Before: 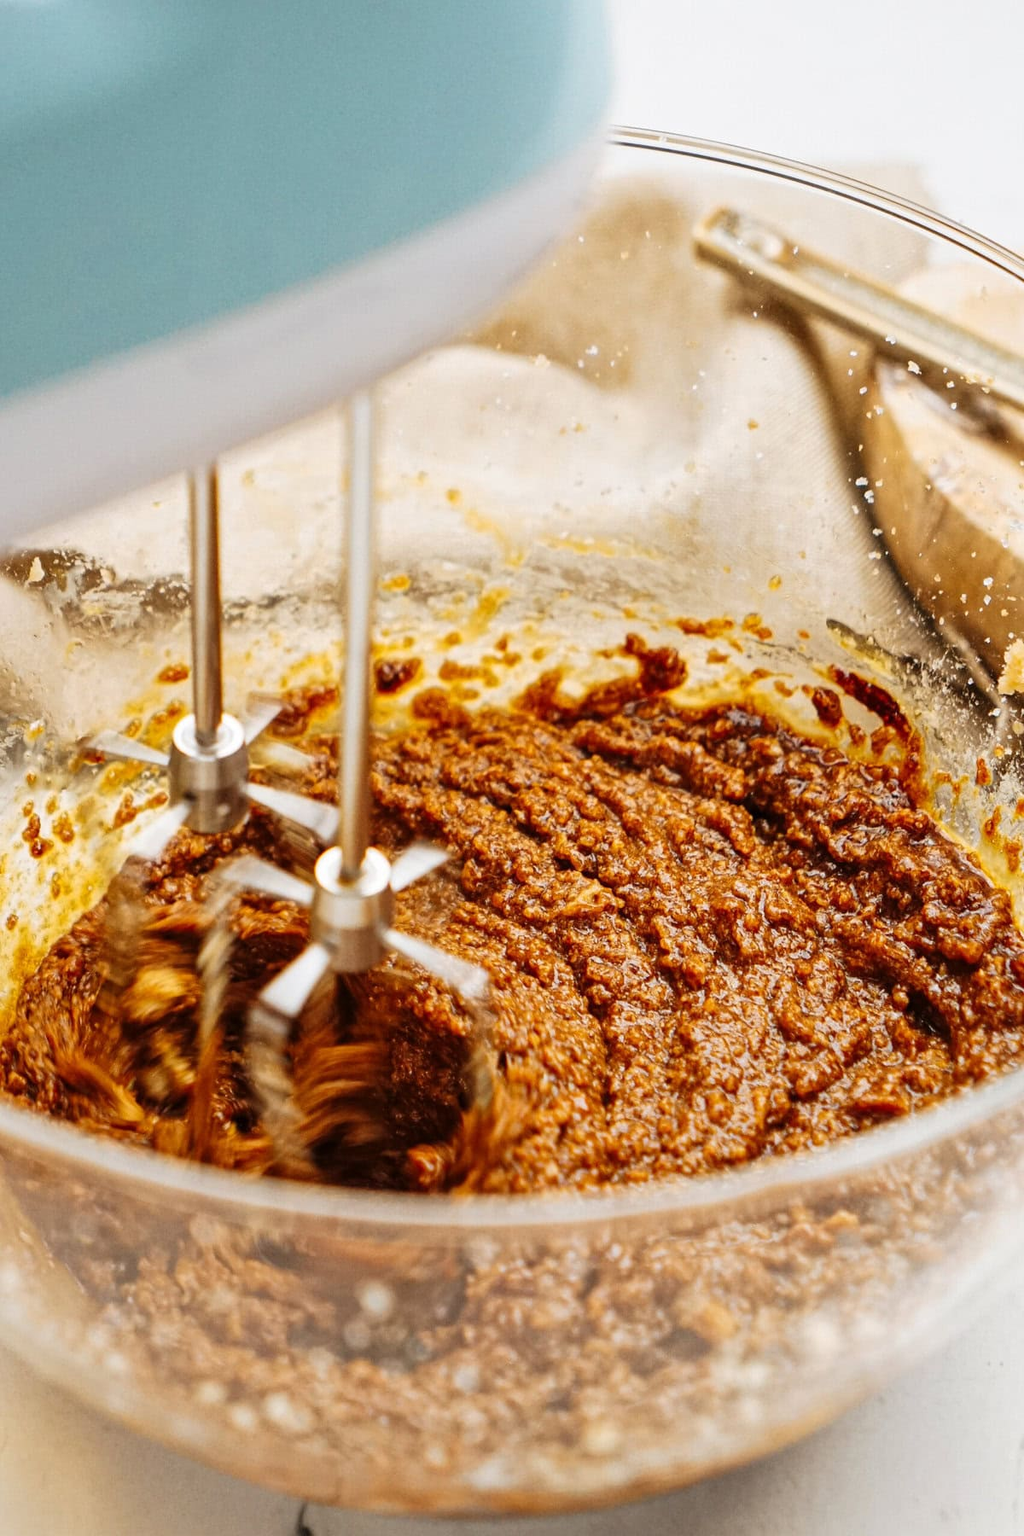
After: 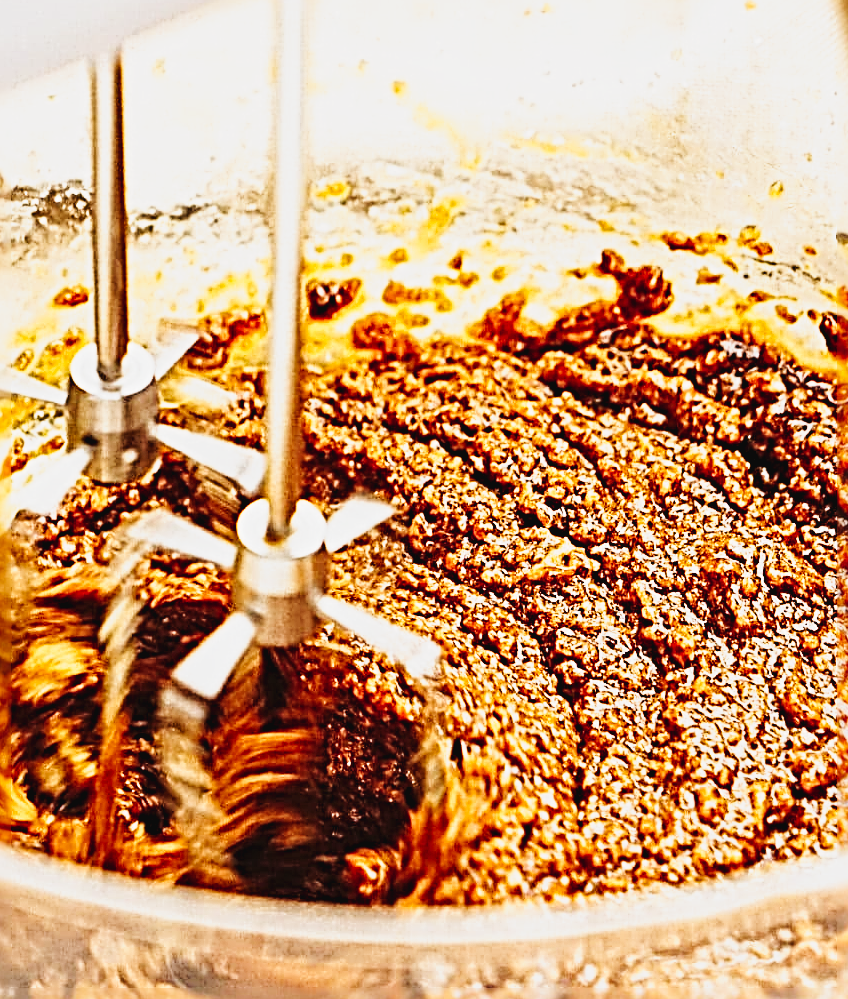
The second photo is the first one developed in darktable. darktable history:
sharpen: radius 4.027, amount 1.989
tone curve: curves: ch0 [(0, 0.029) (0.087, 0.084) (0.227, 0.239) (0.46, 0.576) (0.657, 0.796) (0.861, 0.932) (0.997, 0.951)]; ch1 [(0, 0) (0.353, 0.344) (0.45, 0.46) (0.502, 0.494) (0.534, 0.523) (0.573, 0.576) (0.602, 0.631) (0.647, 0.669) (1, 1)]; ch2 [(0, 0) (0.333, 0.346) (0.385, 0.395) (0.44, 0.466) (0.5, 0.493) (0.521, 0.56) (0.553, 0.579) (0.573, 0.599) (0.667, 0.777) (1, 1)], preserve colors none
exposure: exposure 0.203 EV, compensate highlight preservation false
crop: left 11.011%, top 27.425%, right 18.28%, bottom 17.028%
